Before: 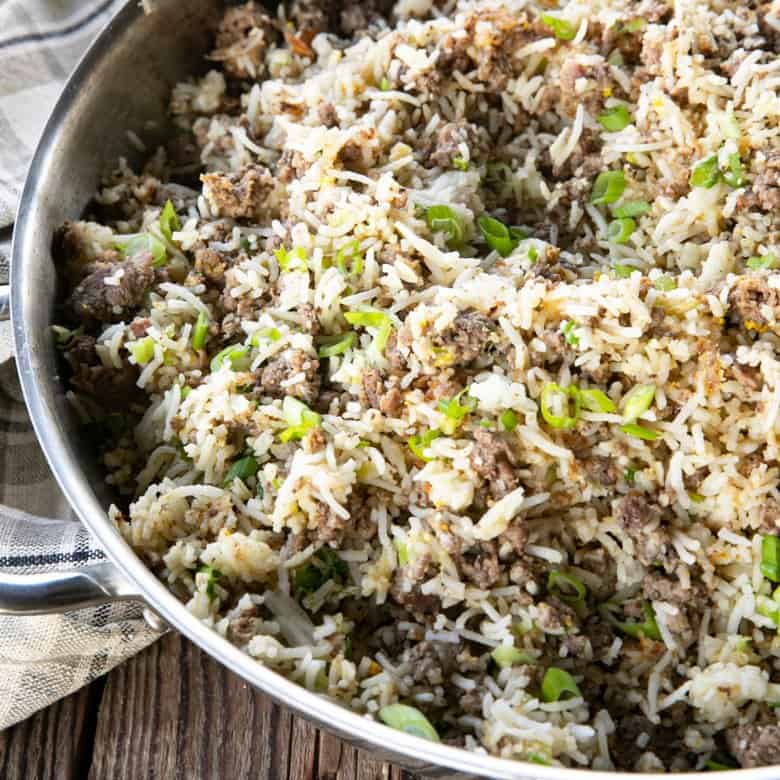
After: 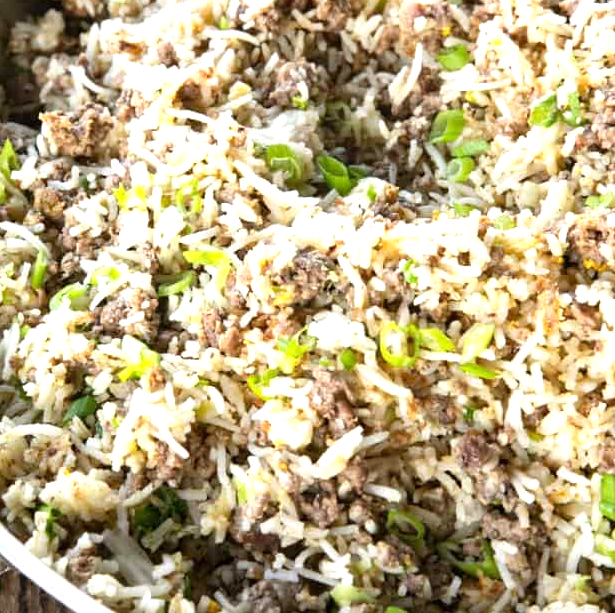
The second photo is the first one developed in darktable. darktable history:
crop and rotate: left 20.74%, top 7.912%, right 0.375%, bottom 13.378%
exposure: exposure 0.574 EV, compensate highlight preservation false
